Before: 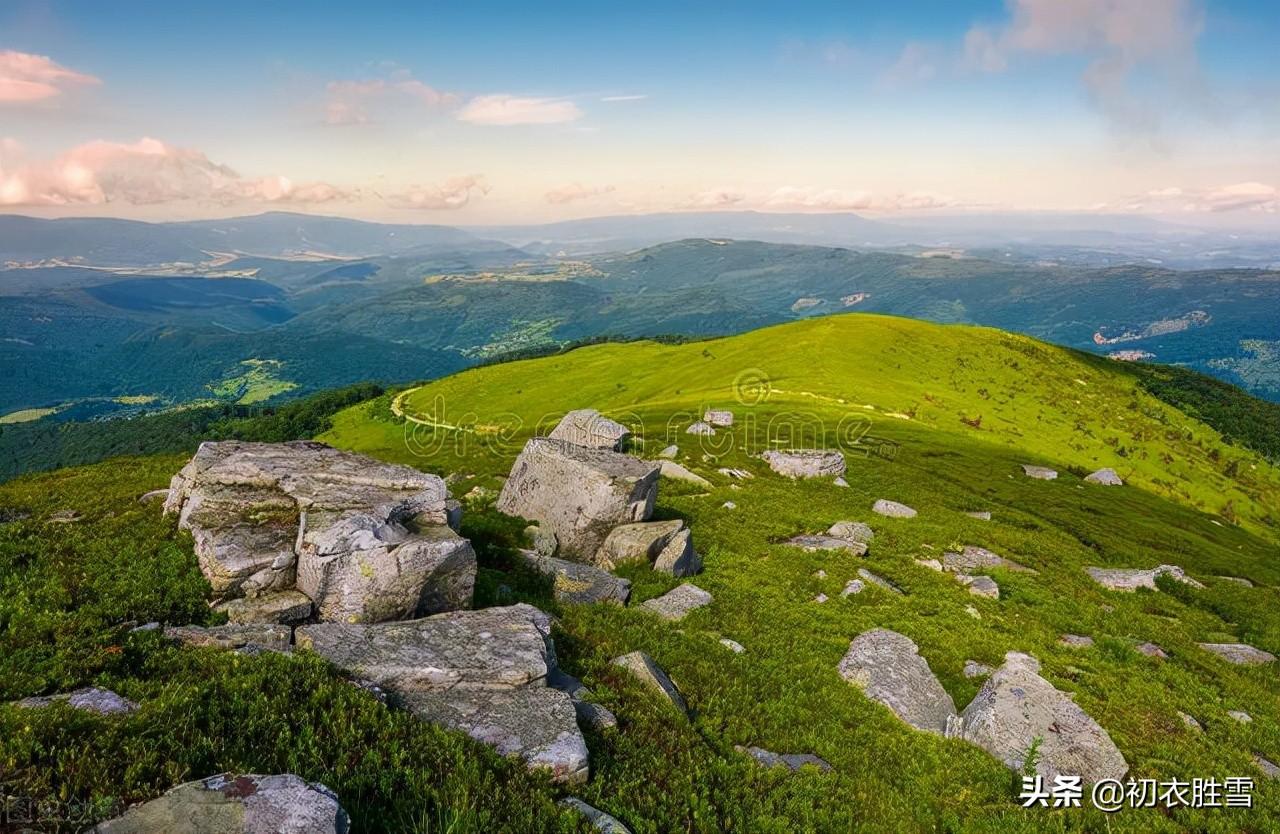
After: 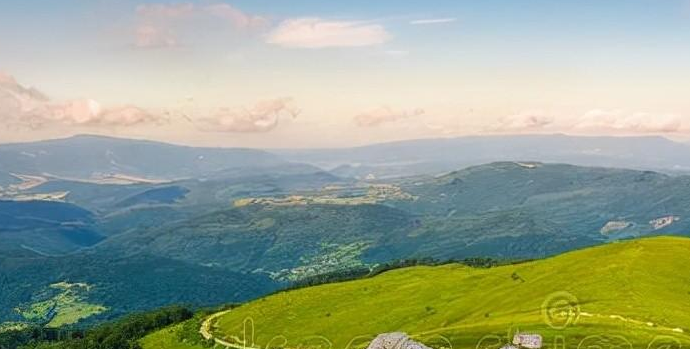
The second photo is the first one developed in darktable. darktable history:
tone equalizer: edges refinement/feathering 500, mask exposure compensation -1.57 EV, preserve details no
crop: left 14.959%, top 9.236%, right 31.105%, bottom 48.844%
